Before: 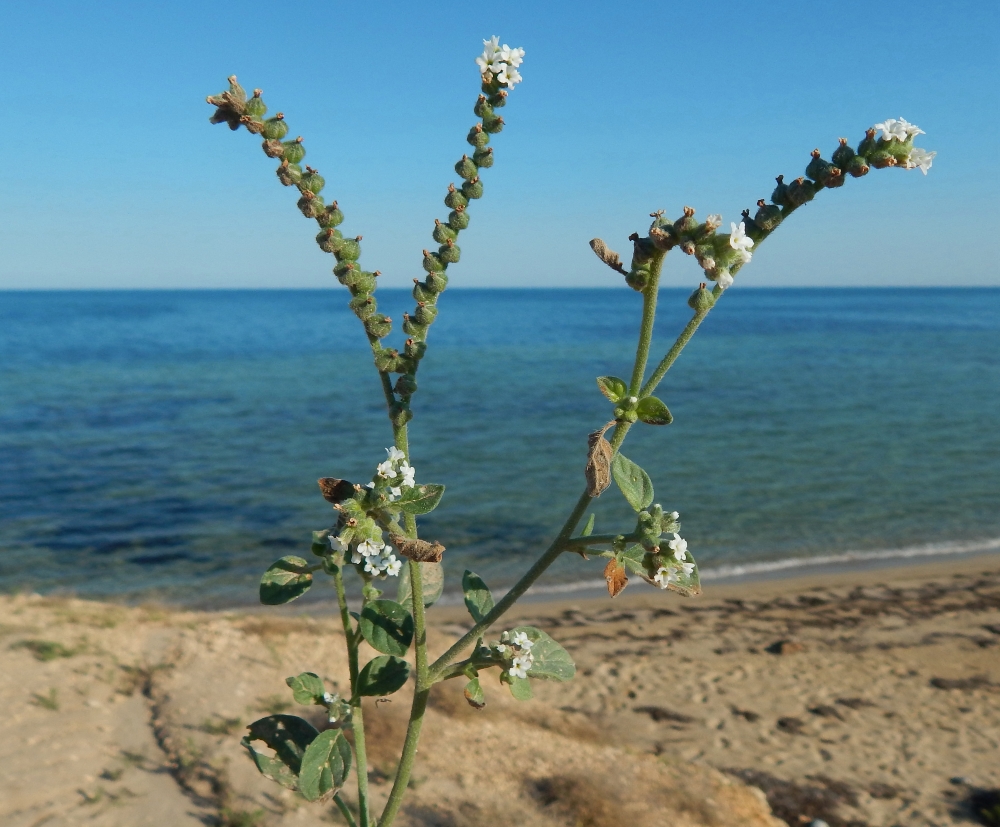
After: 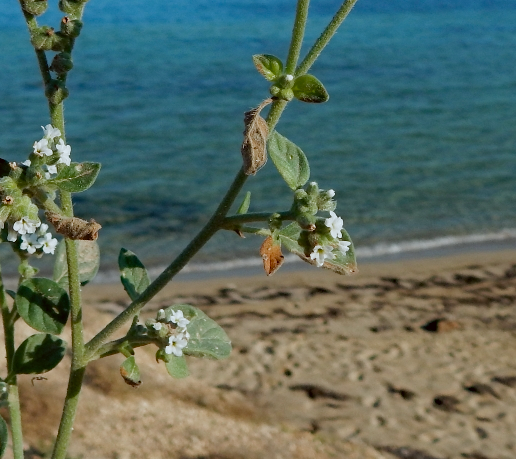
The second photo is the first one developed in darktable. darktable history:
exposure: black level correction 0.001, compensate highlight preservation false
color correction: highlights a* -3.2, highlights b* -6.52, shadows a* 3.01, shadows b* 5.31
crop: left 34.447%, top 38.977%, right 13.865%, bottom 5.435%
shadows and highlights: shadows 29.28, highlights -29.13, low approximation 0.01, soften with gaussian
haze removal: compatibility mode true, adaptive false
color zones: curves: ch0 [(0, 0.5) (0.143, 0.5) (0.286, 0.5) (0.429, 0.504) (0.571, 0.5) (0.714, 0.509) (0.857, 0.5) (1, 0.5)]; ch1 [(0, 0.425) (0.143, 0.425) (0.286, 0.375) (0.429, 0.405) (0.571, 0.5) (0.714, 0.47) (0.857, 0.425) (1, 0.435)]; ch2 [(0, 0.5) (0.143, 0.5) (0.286, 0.5) (0.429, 0.517) (0.571, 0.5) (0.714, 0.51) (0.857, 0.5) (1, 0.5)], mix -92.01%
tone equalizer: -7 EV 0.18 EV, -6 EV 0.083 EV, -5 EV 0.111 EV, -4 EV 0.024 EV, -2 EV -0.04 EV, -1 EV -0.054 EV, +0 EV -0.066 EV
filmic rgb: black relative exposure -9.53 EV, white relative exposure 3.02 EV, threshold 5.94 EV, hardness 6.11, add noise in highlights 0, preserve chrominance no, color science v4 (2020), enable highlight reconstruction true
